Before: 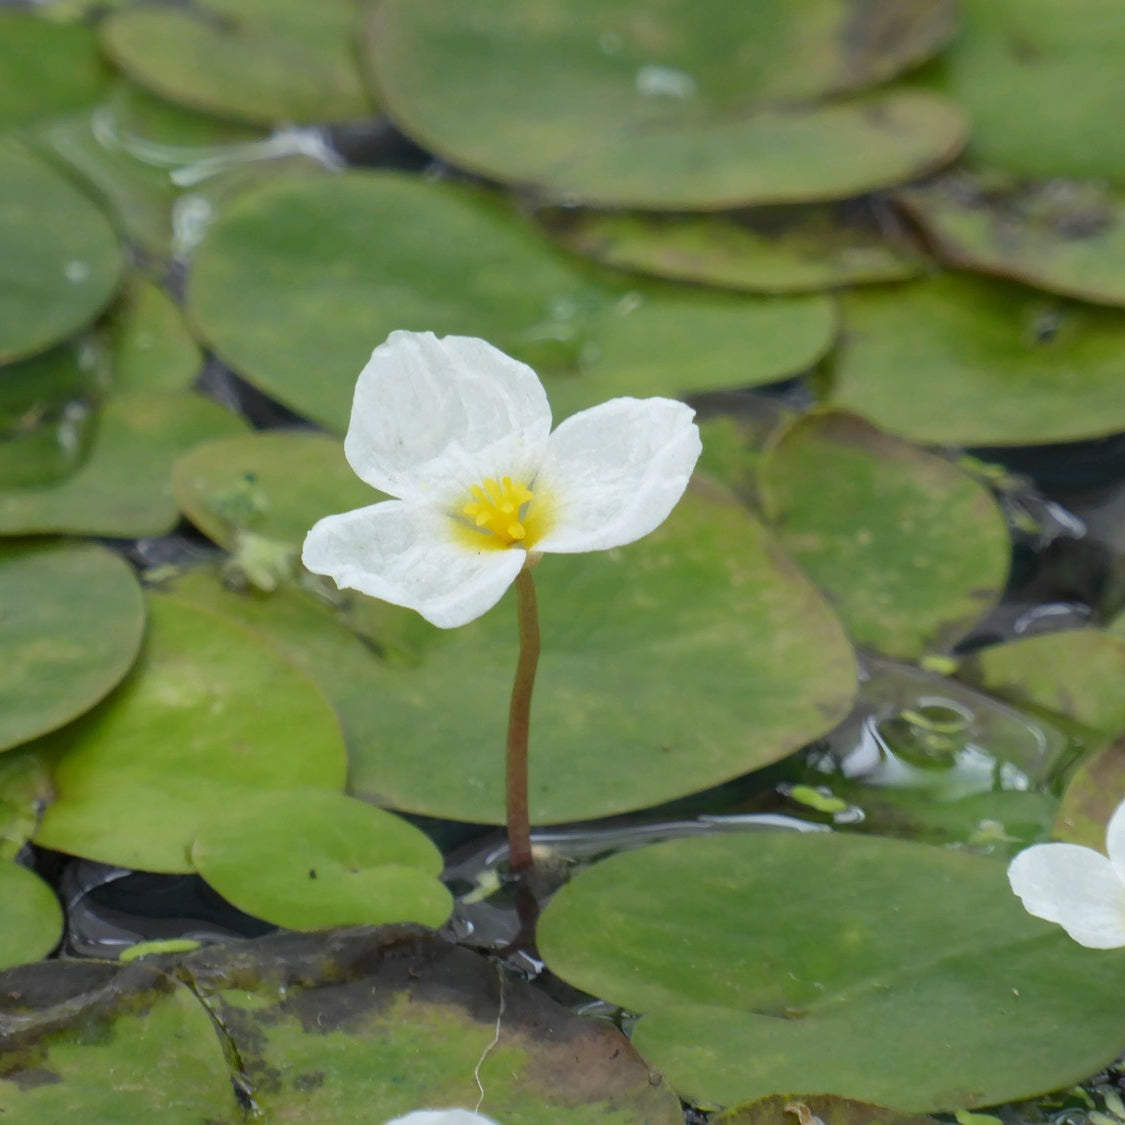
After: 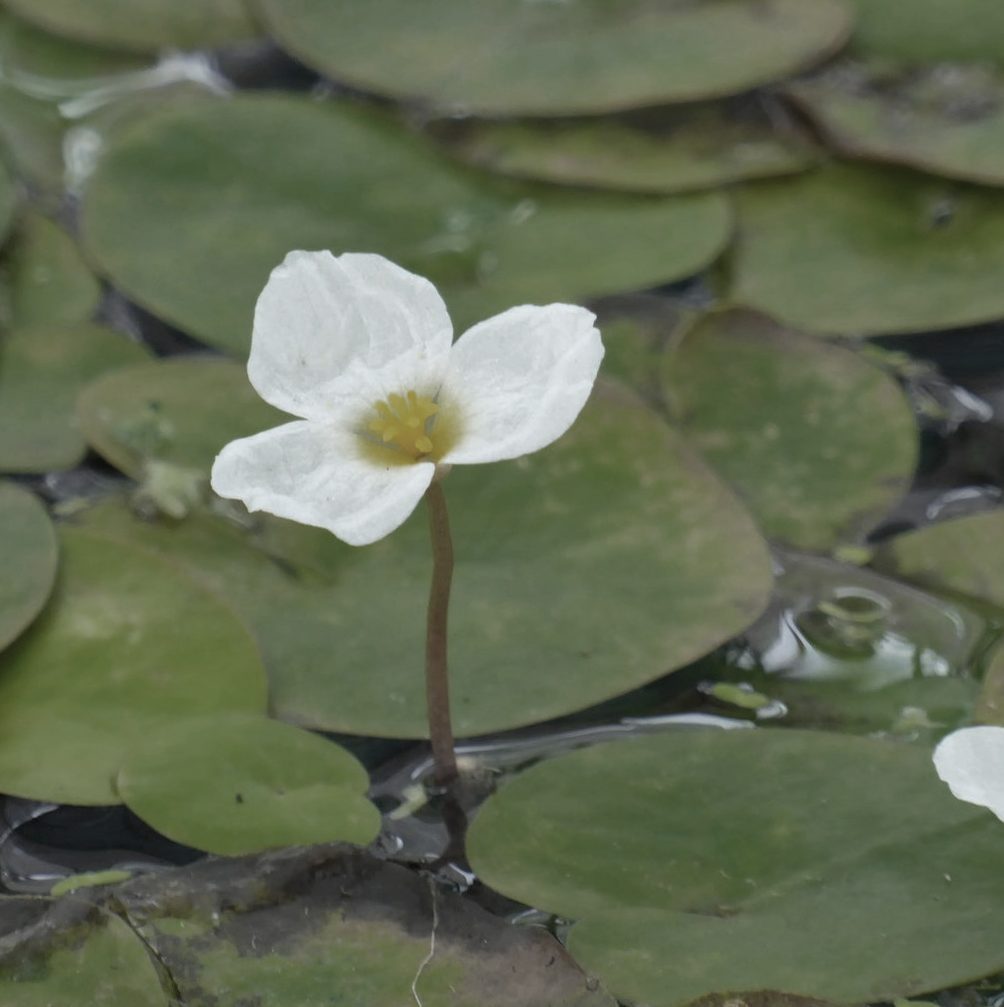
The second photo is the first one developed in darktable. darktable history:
color correction: highlights b* -0.035, saturation 1.15
color zones: curves: ch0 [(0, 0.487) (0.241, 0.395) (0.434, 0.373) (0.658, 0.412) (0.838, 0.487)]; ch1 [(0, 0) (0.053, 0.053) (0.211, 0.202) (0.579, 0.259) (0.781, 0.241)]
crop and rotate: angle 3.15°, left 5.894%, top 5.689%
shadows and highlights: soften with gaussian
